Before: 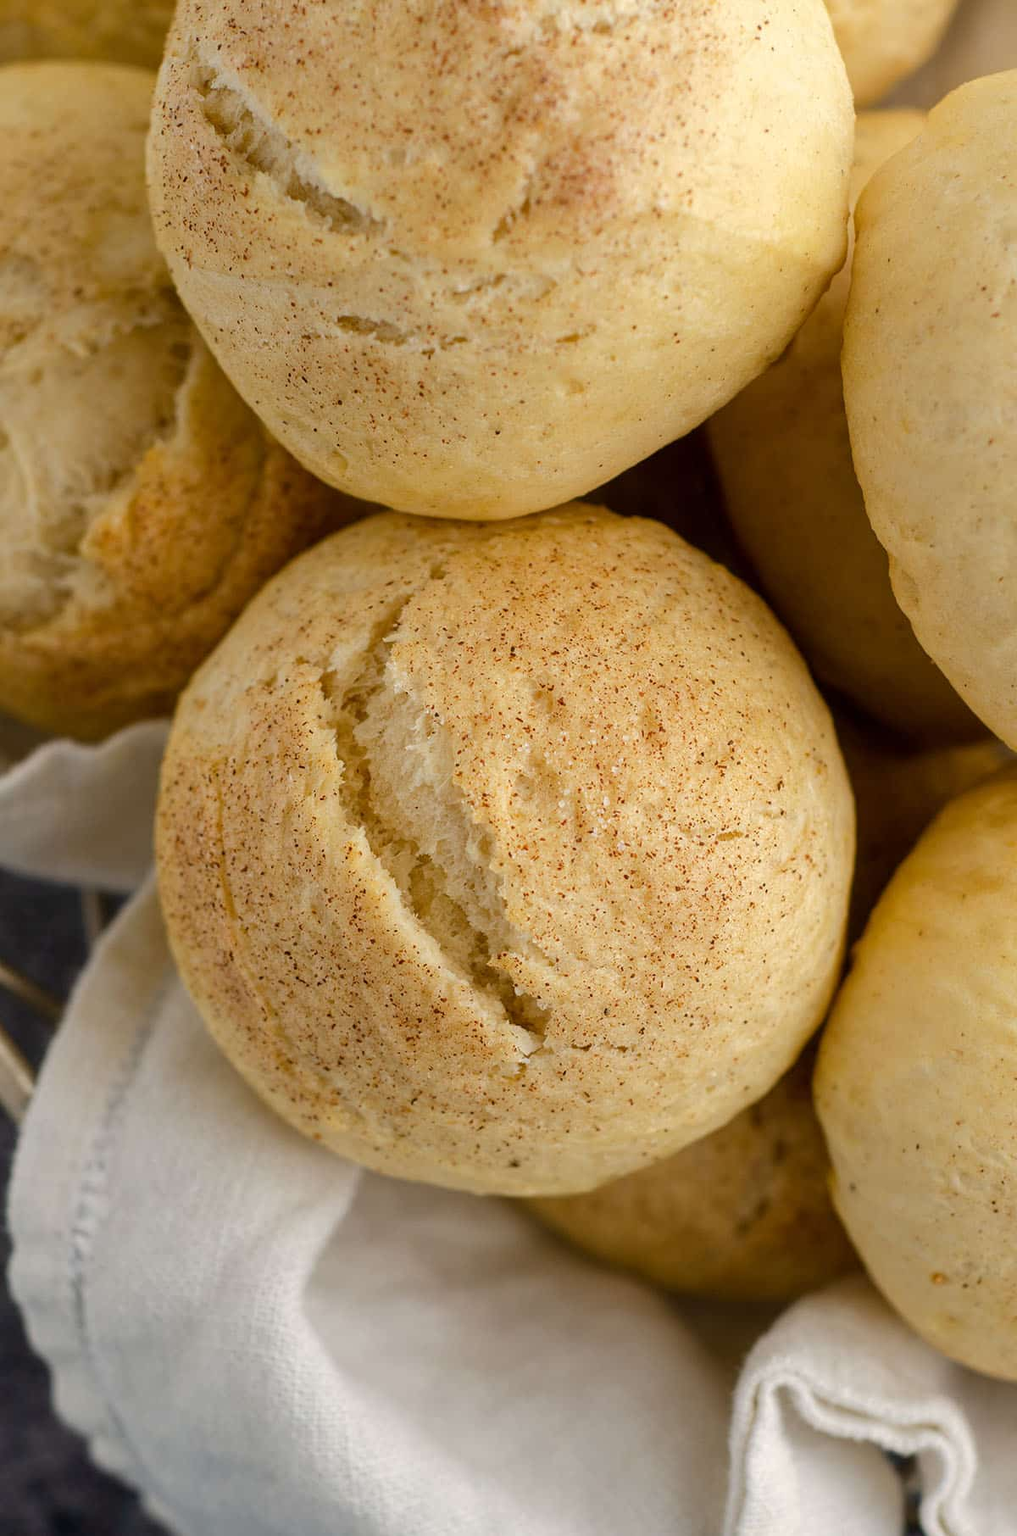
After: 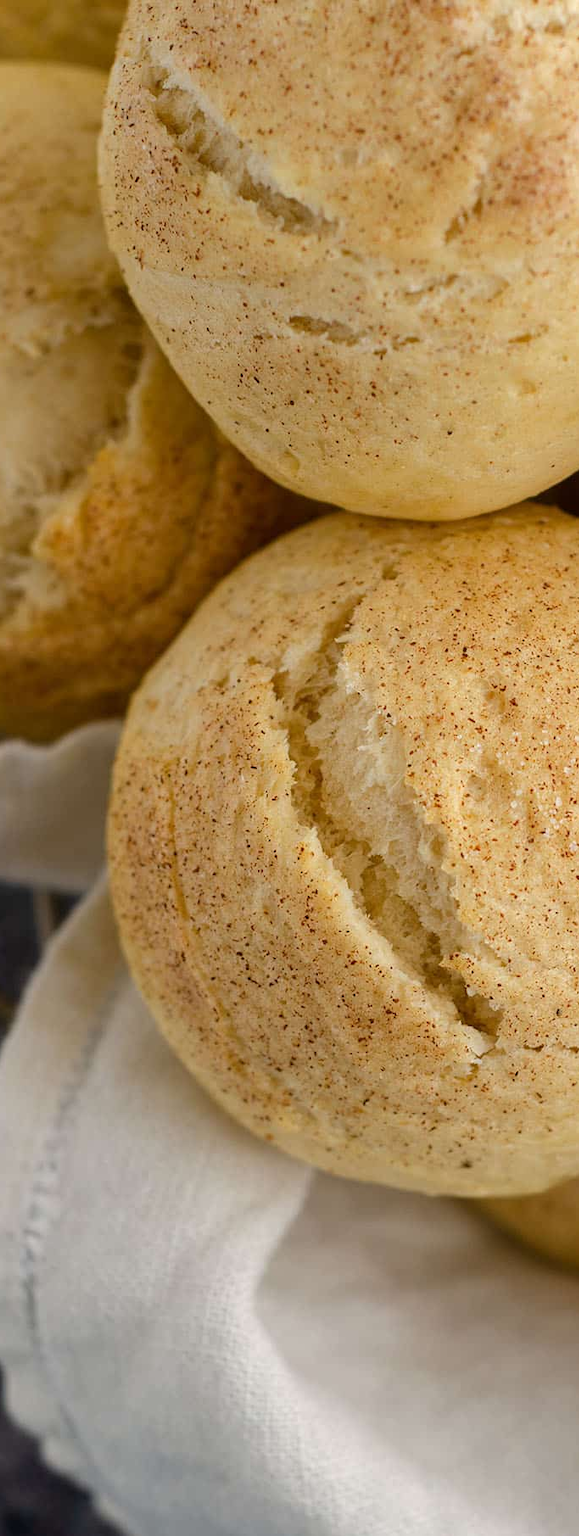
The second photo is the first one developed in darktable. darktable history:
crop: left 4.752%, right 38.276%
